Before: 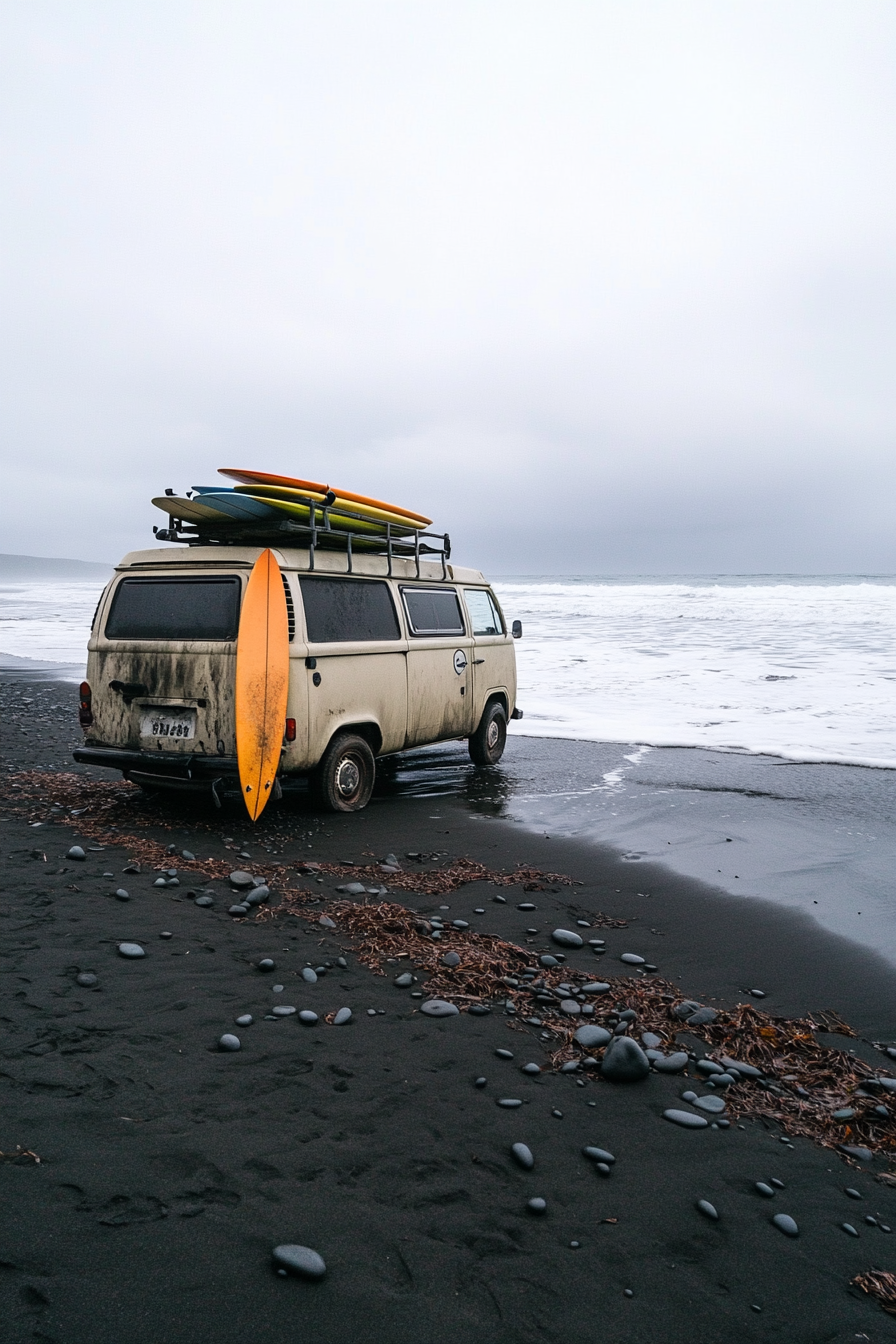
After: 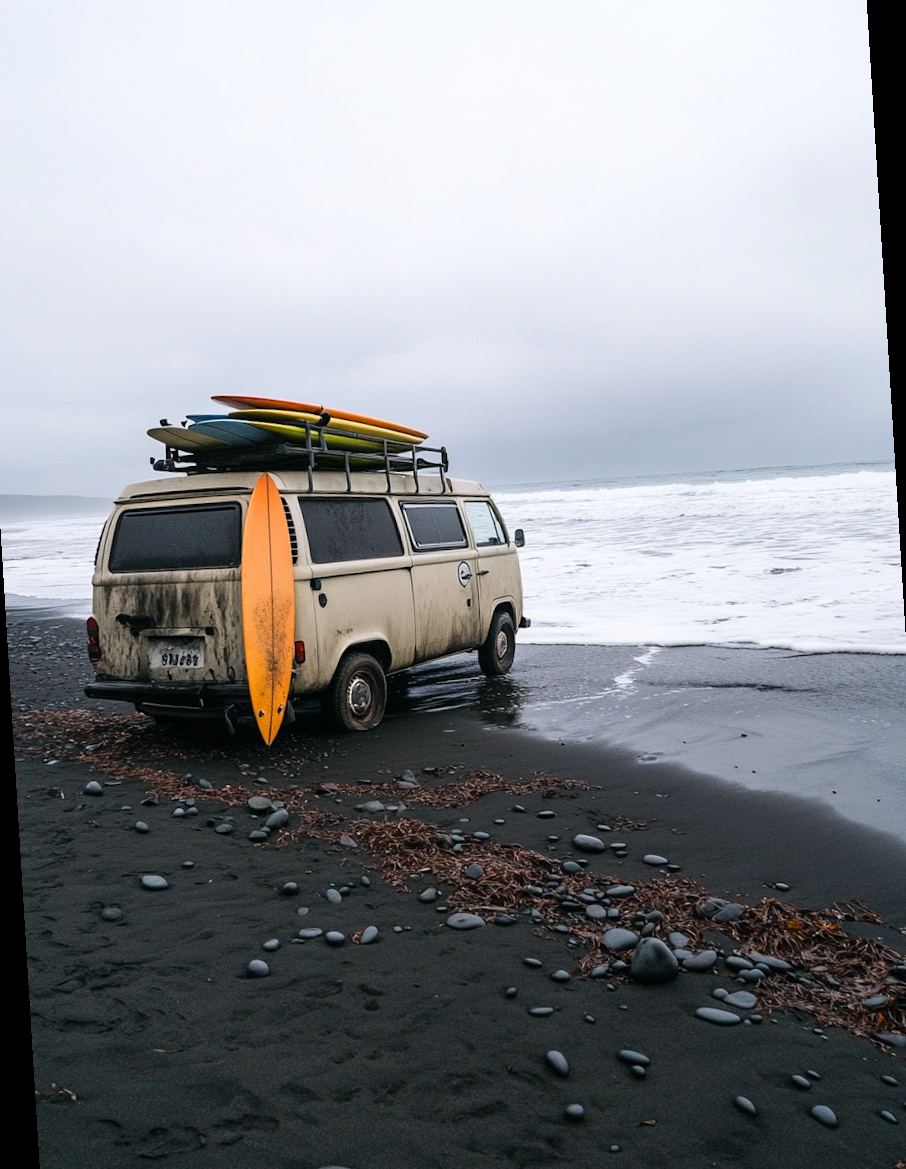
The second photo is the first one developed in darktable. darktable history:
white balance: emerald 1
rotate and perspective: rotation -3.52°, crop left 0.036, crop right 0.964, crop top 0.081, crop bottom 0.919
